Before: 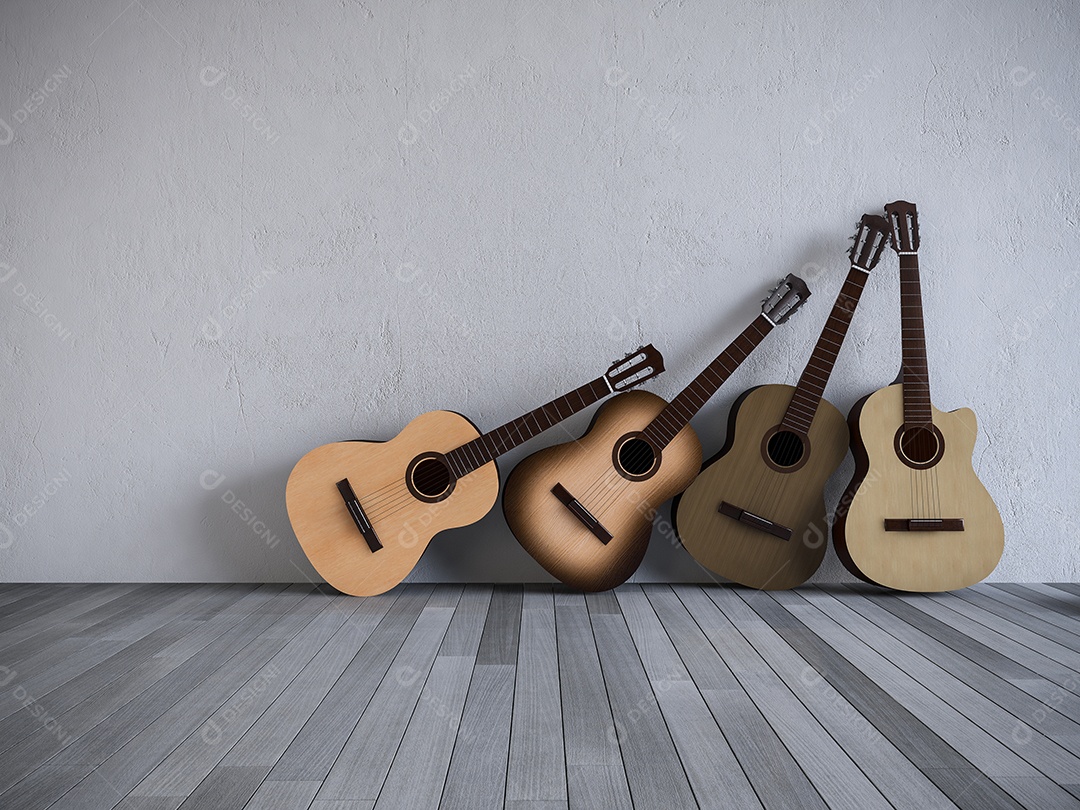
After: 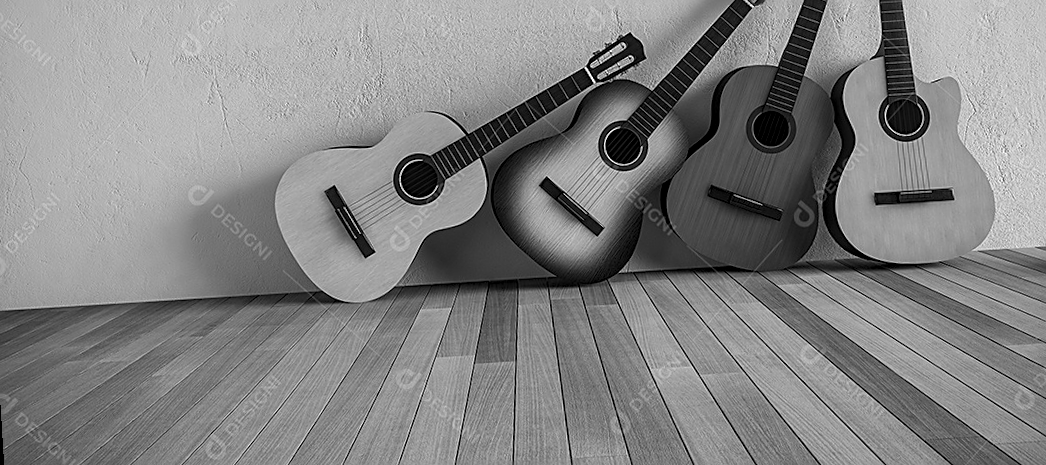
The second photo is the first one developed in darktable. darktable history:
monochrome: on, module defaults
crop and rotate: top 36.435%
local contrast: on, module defaults
rotate and perspective: rotation -3.52°, crop left 0.036, crop right 0.964, crop top 0.081, crop bottom 0.919
sharpen: on, module defaults
